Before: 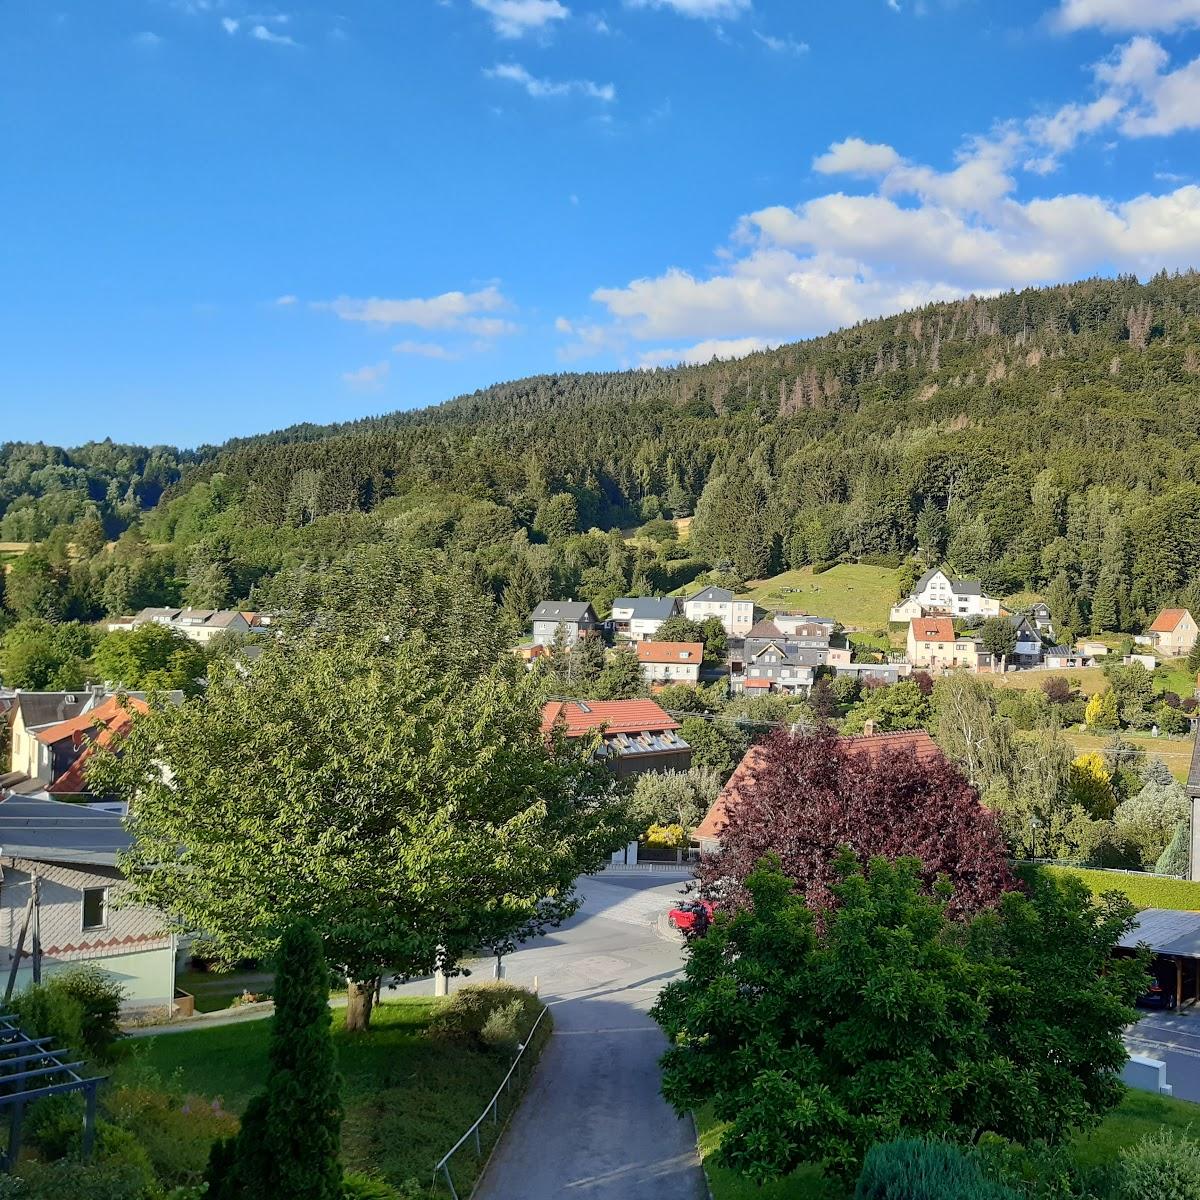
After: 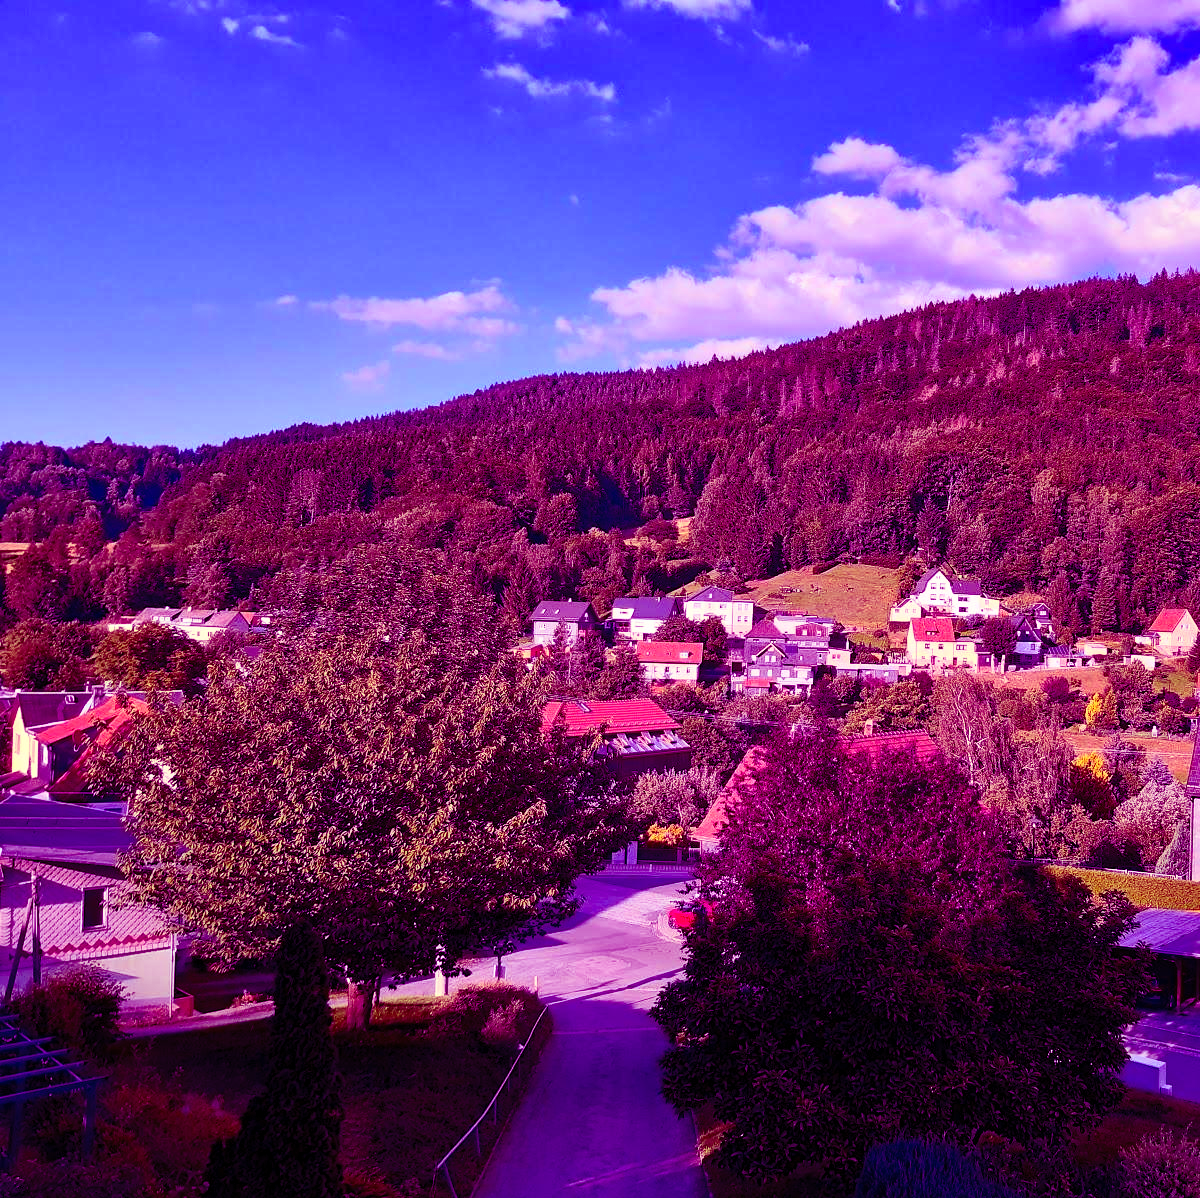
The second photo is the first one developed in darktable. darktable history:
crop: top 0.05%, bottom 0.098%
contrast brightness saturation: contrast 0.2, brightness 0.16, saturation 0.22
color balance: mode lift, gamma, gain (sRGB), lift [1, 1, 0.101, 1]
